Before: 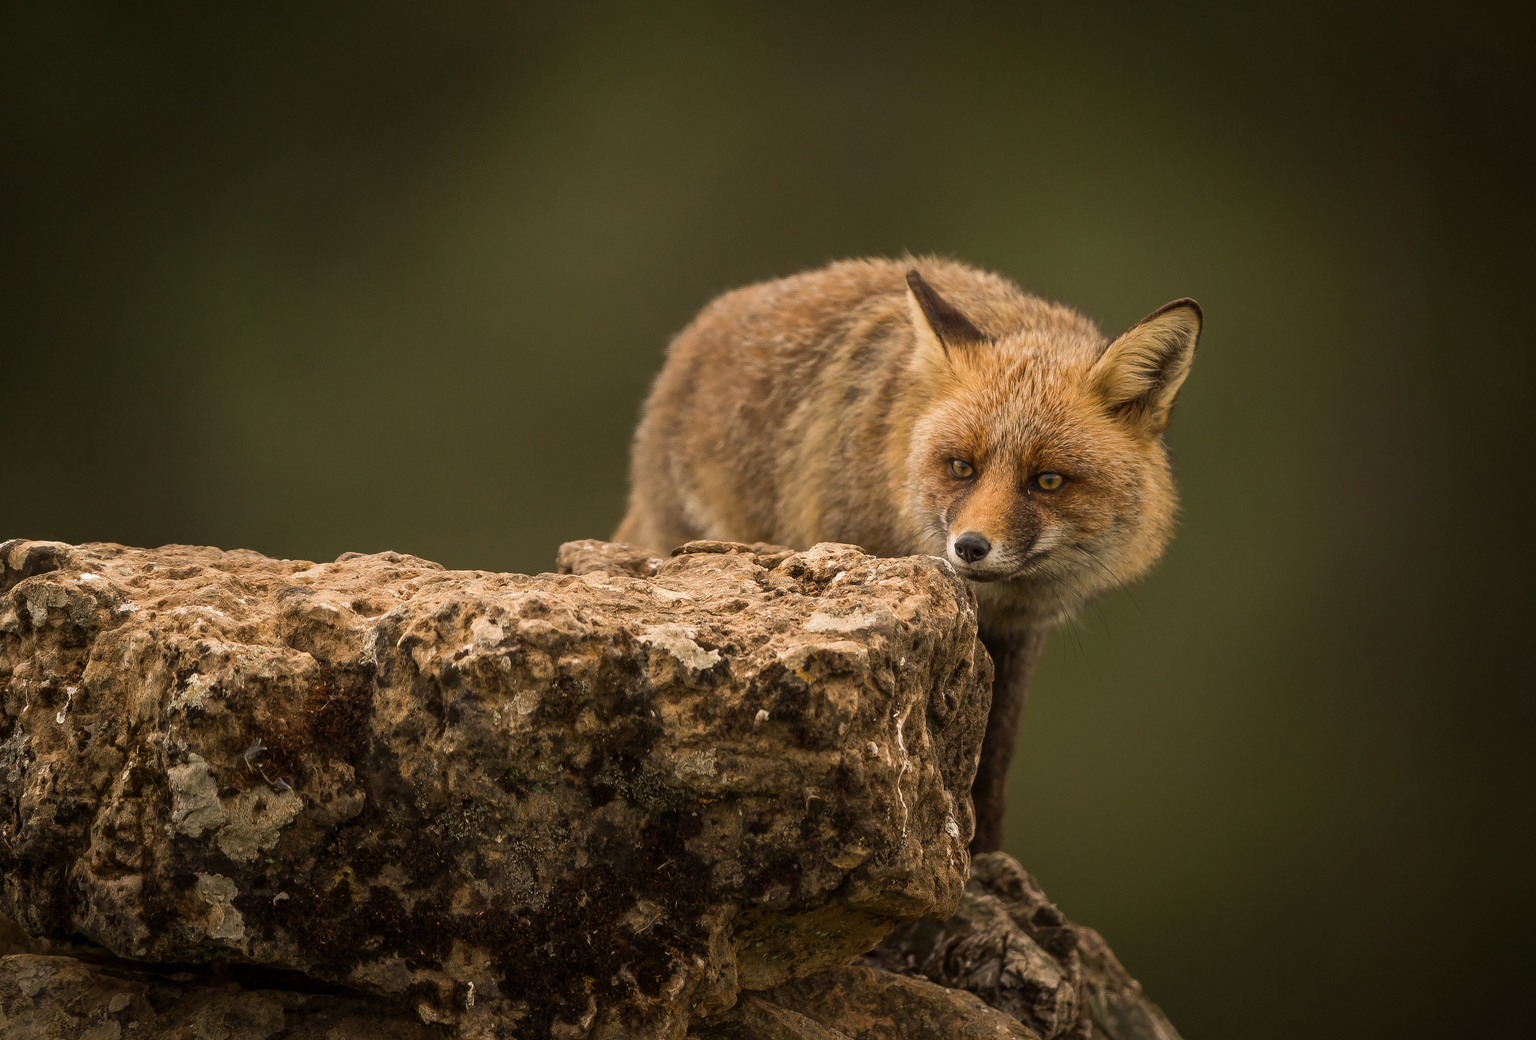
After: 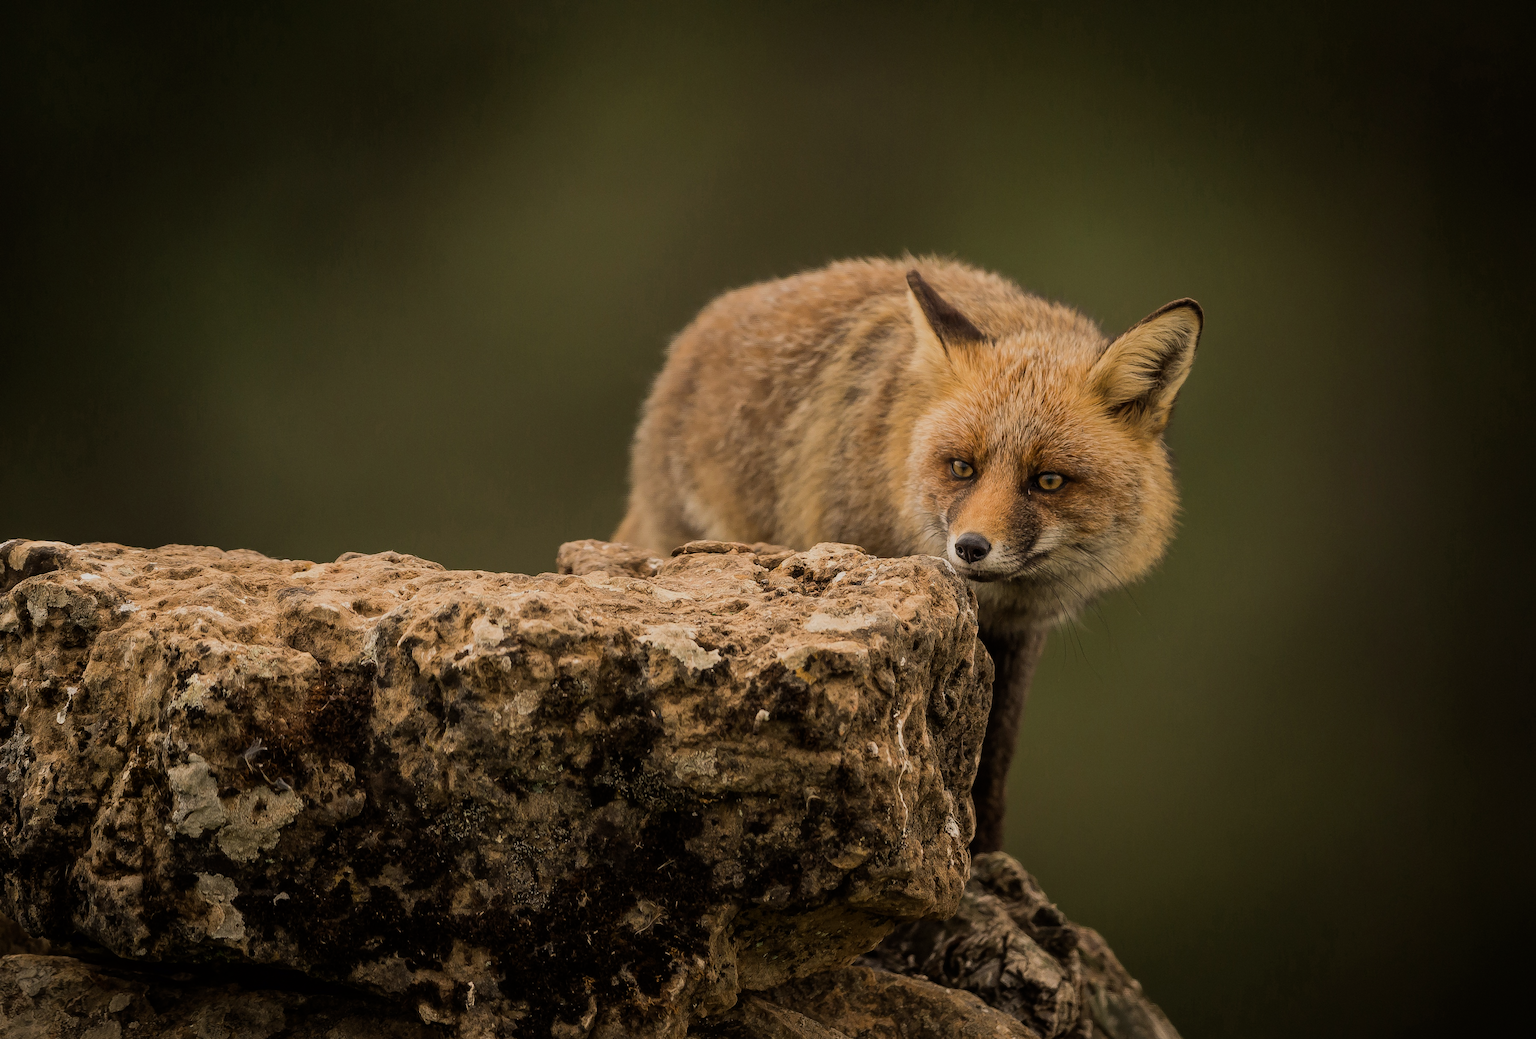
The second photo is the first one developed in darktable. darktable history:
filmic rgb: black relative exposure -8.38 EV, white relative exposure 4.66 EV, threshold 3.04 EV, hardness 3.81, color science v6 (2022), enable highlight reconstruction true
